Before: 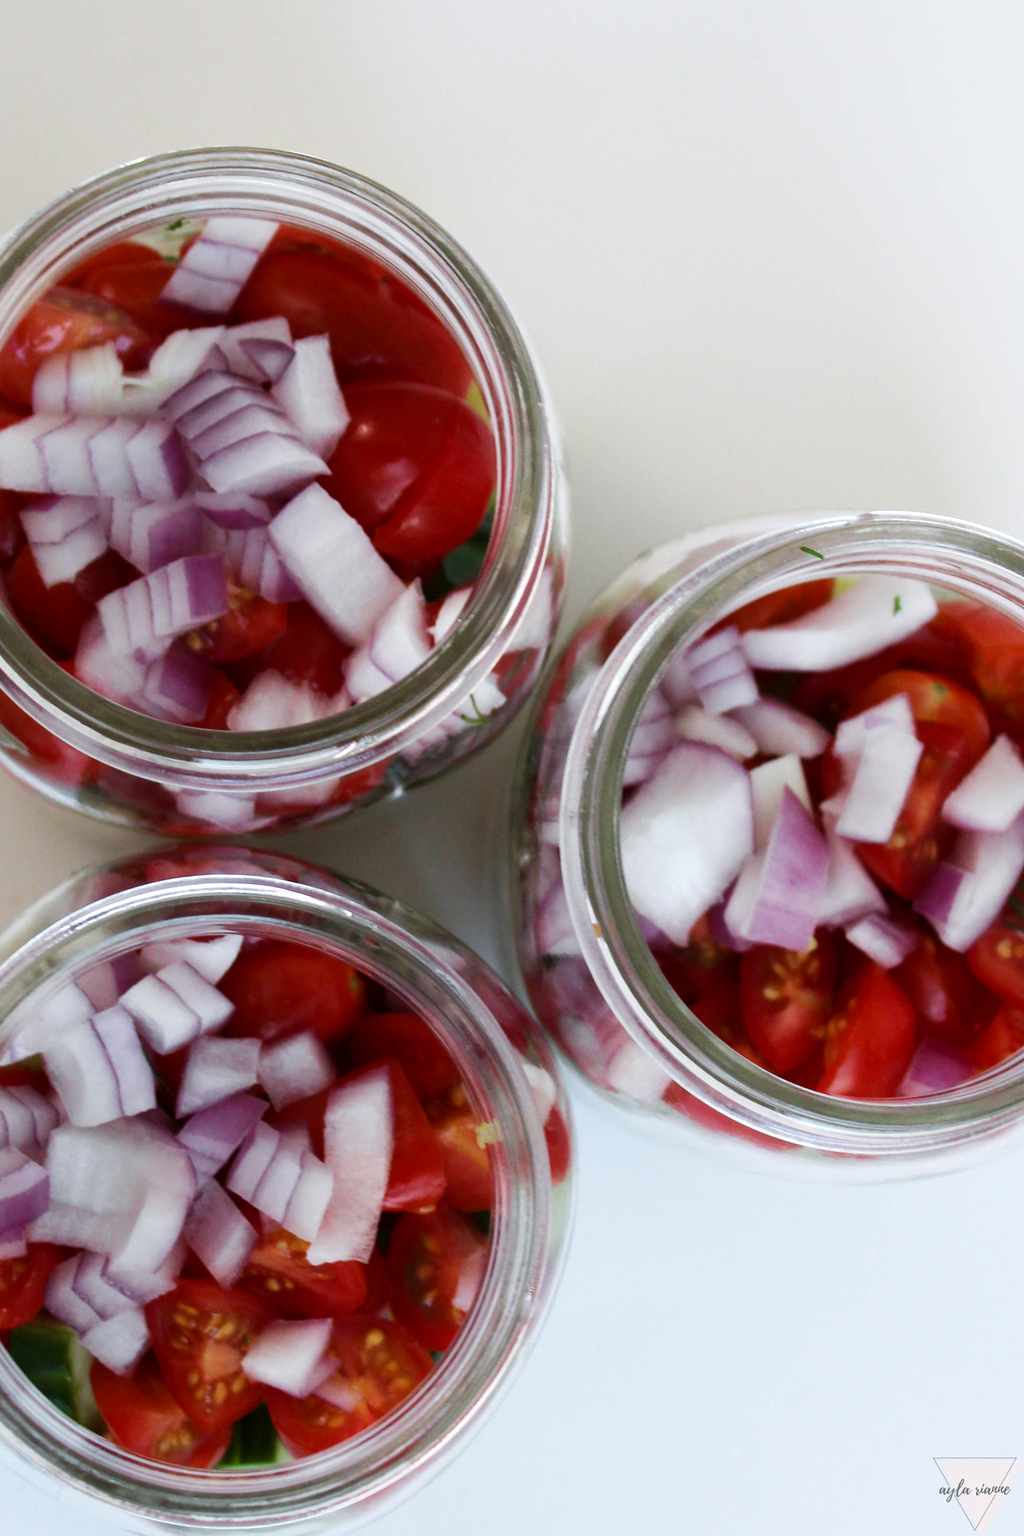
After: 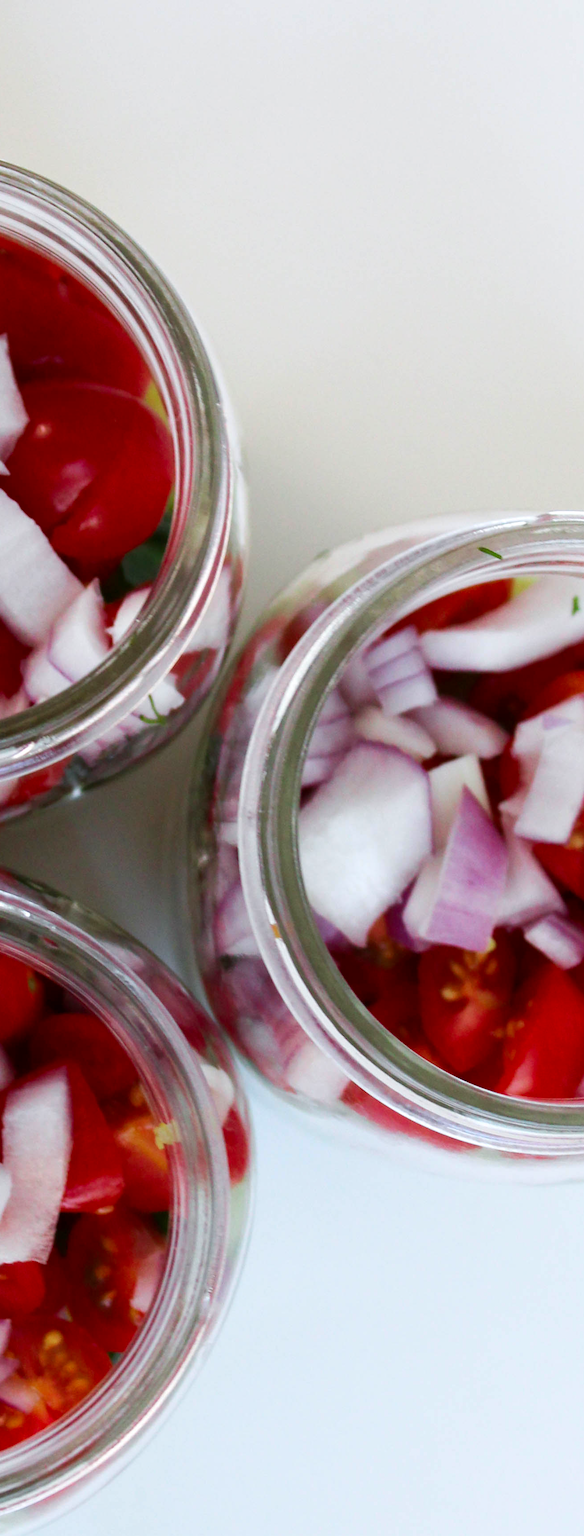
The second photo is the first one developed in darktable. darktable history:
crop: left 31.447%, top 0.006%, right 11.487%
contrast brightness saturation: contrast 0.042, saturation 0.164
